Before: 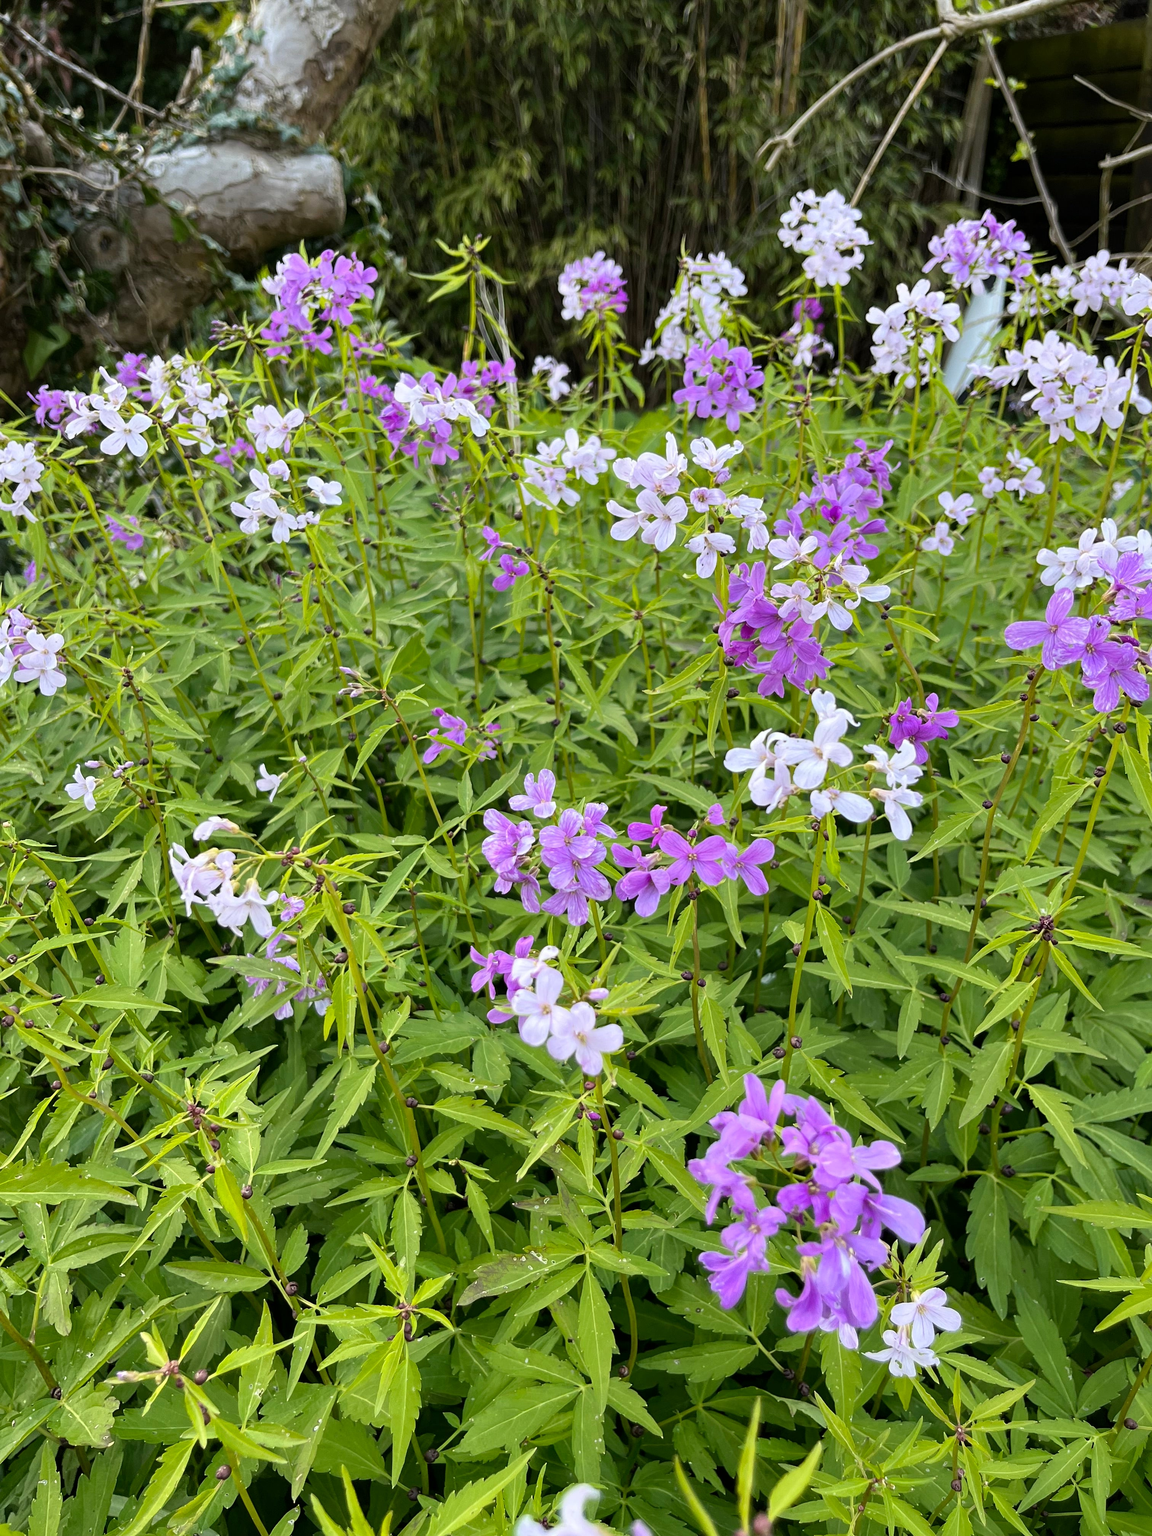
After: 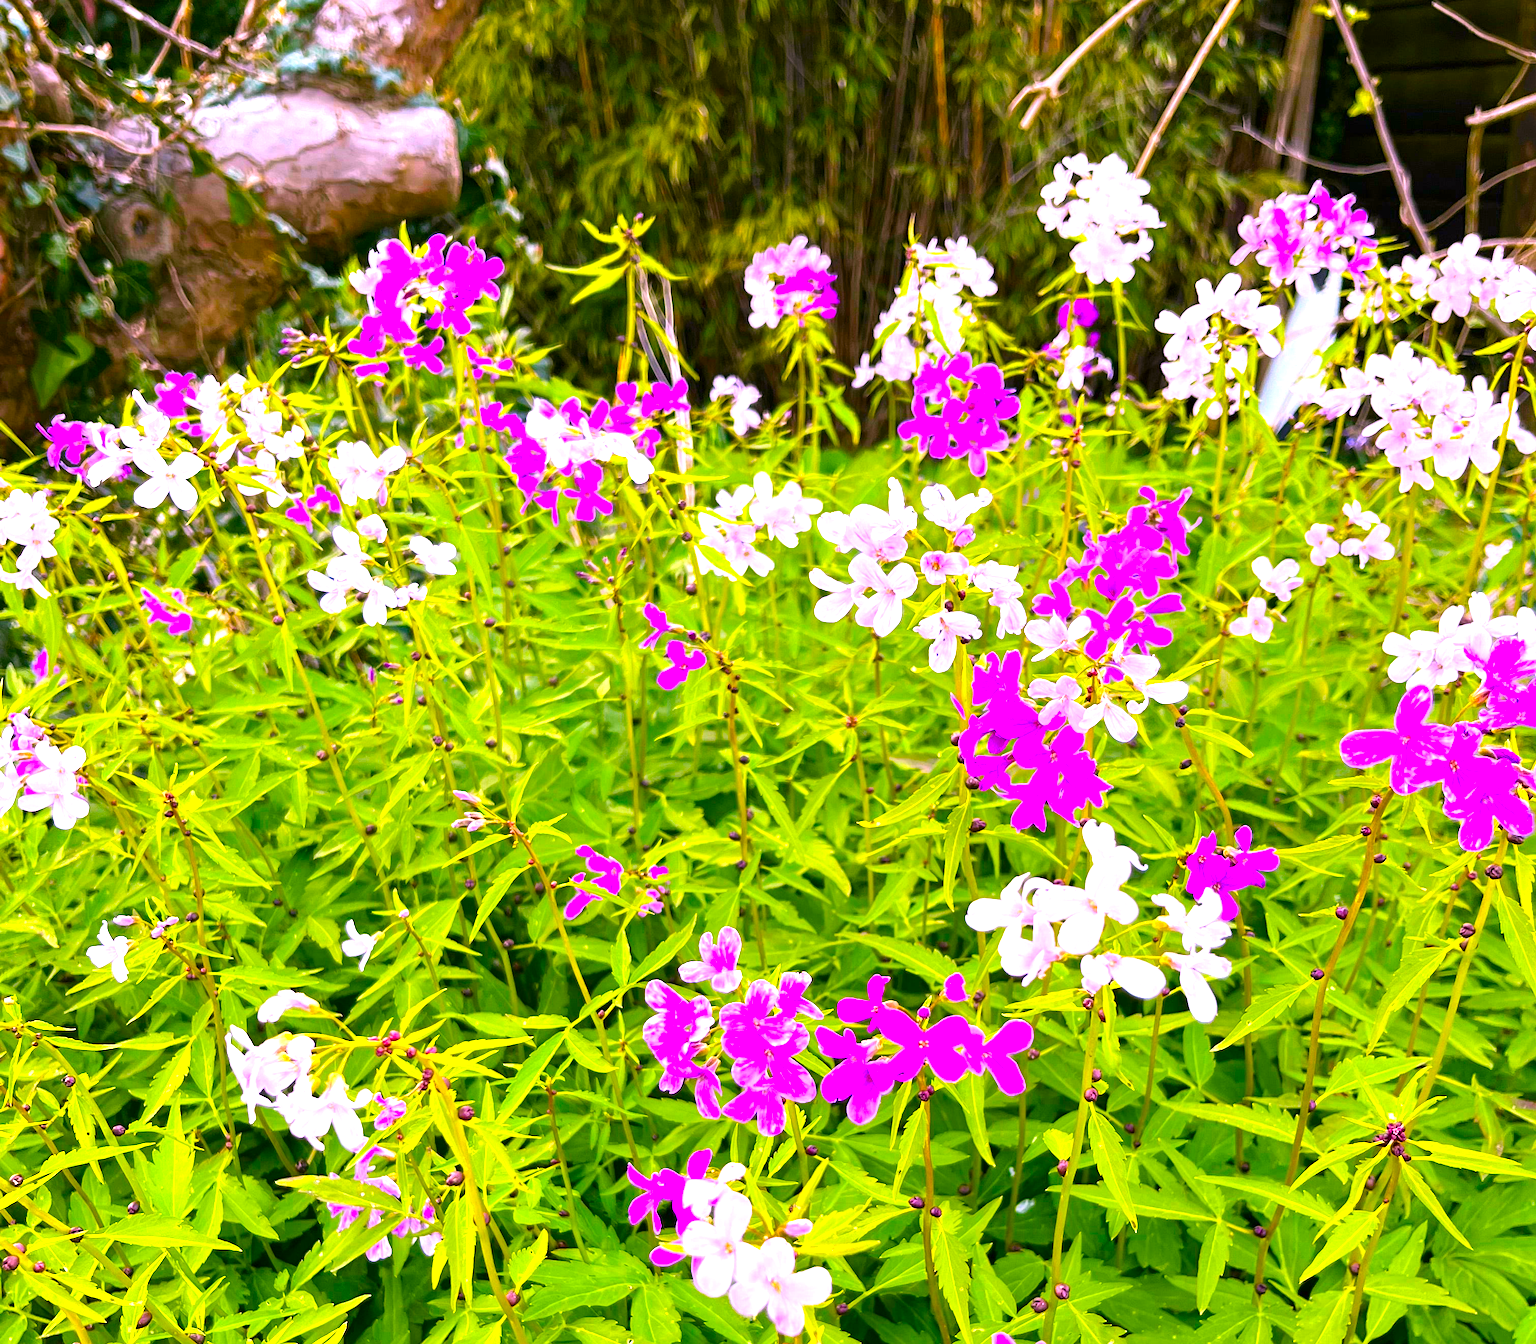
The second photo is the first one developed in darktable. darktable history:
exposure: black level correction 0, exposure 1.1 EV, compensate exposure bias true, compensate highlight preservation false
color correction: highlights a* 19.5, highlights b* -11.53, saturation 1.69
color balance rgb: linear chroma grading › global chroma 15%, perceptual saturation grading › global saturation 30%
white balance: emerald 1
crop and rotate: top 4.848%, bottom 29.503%
